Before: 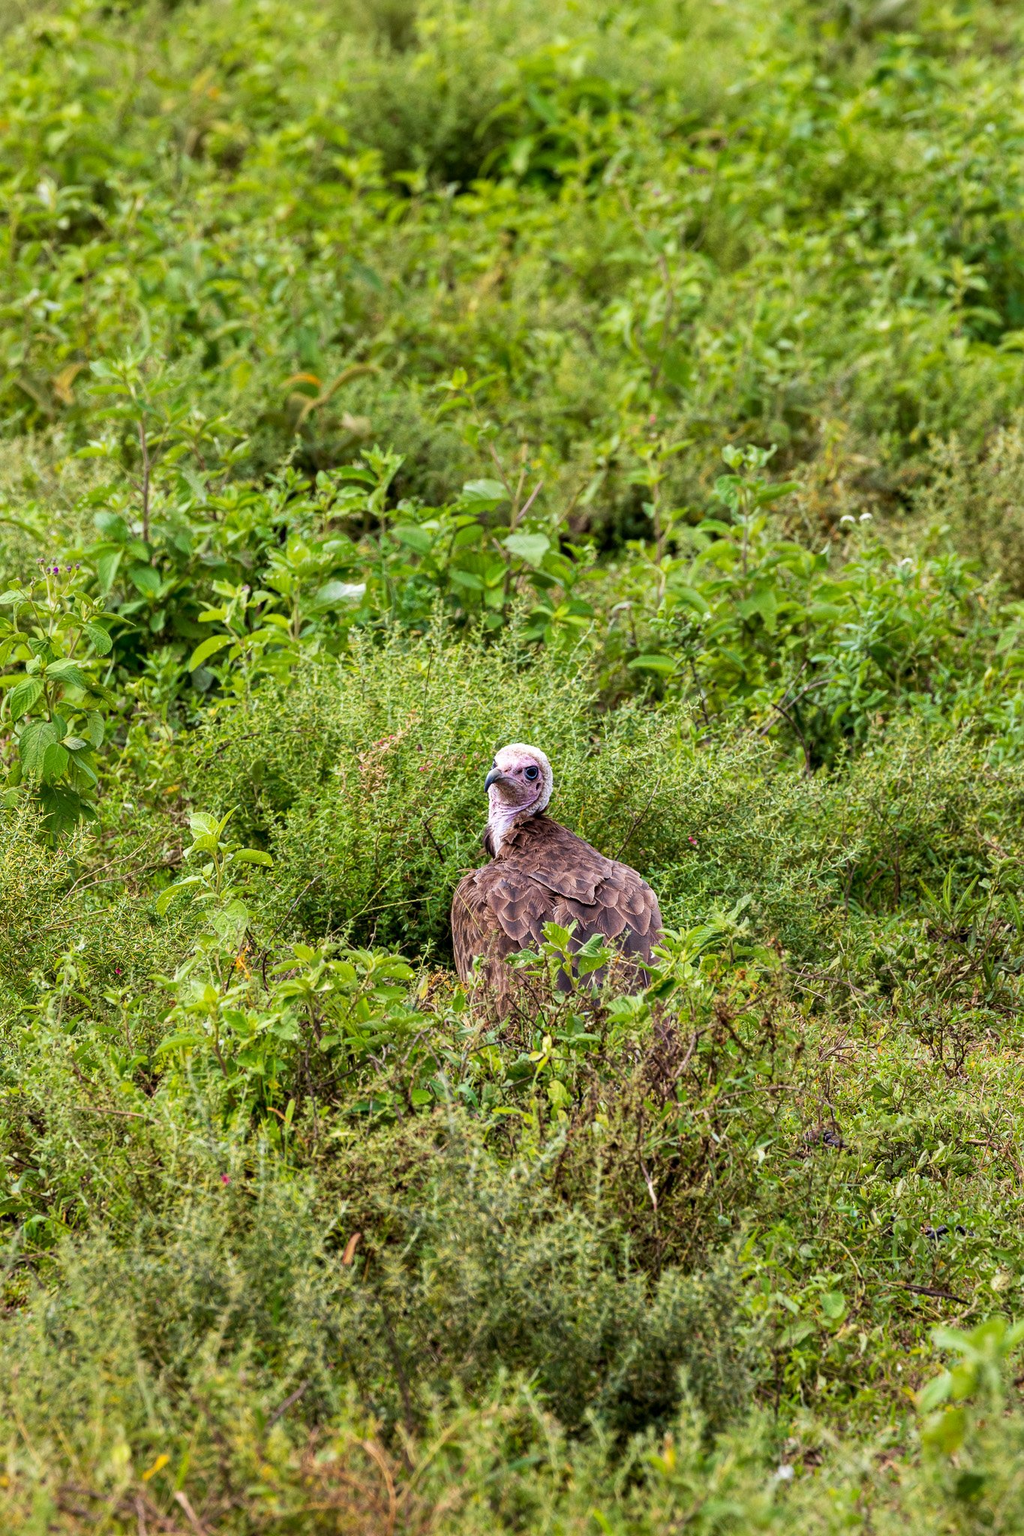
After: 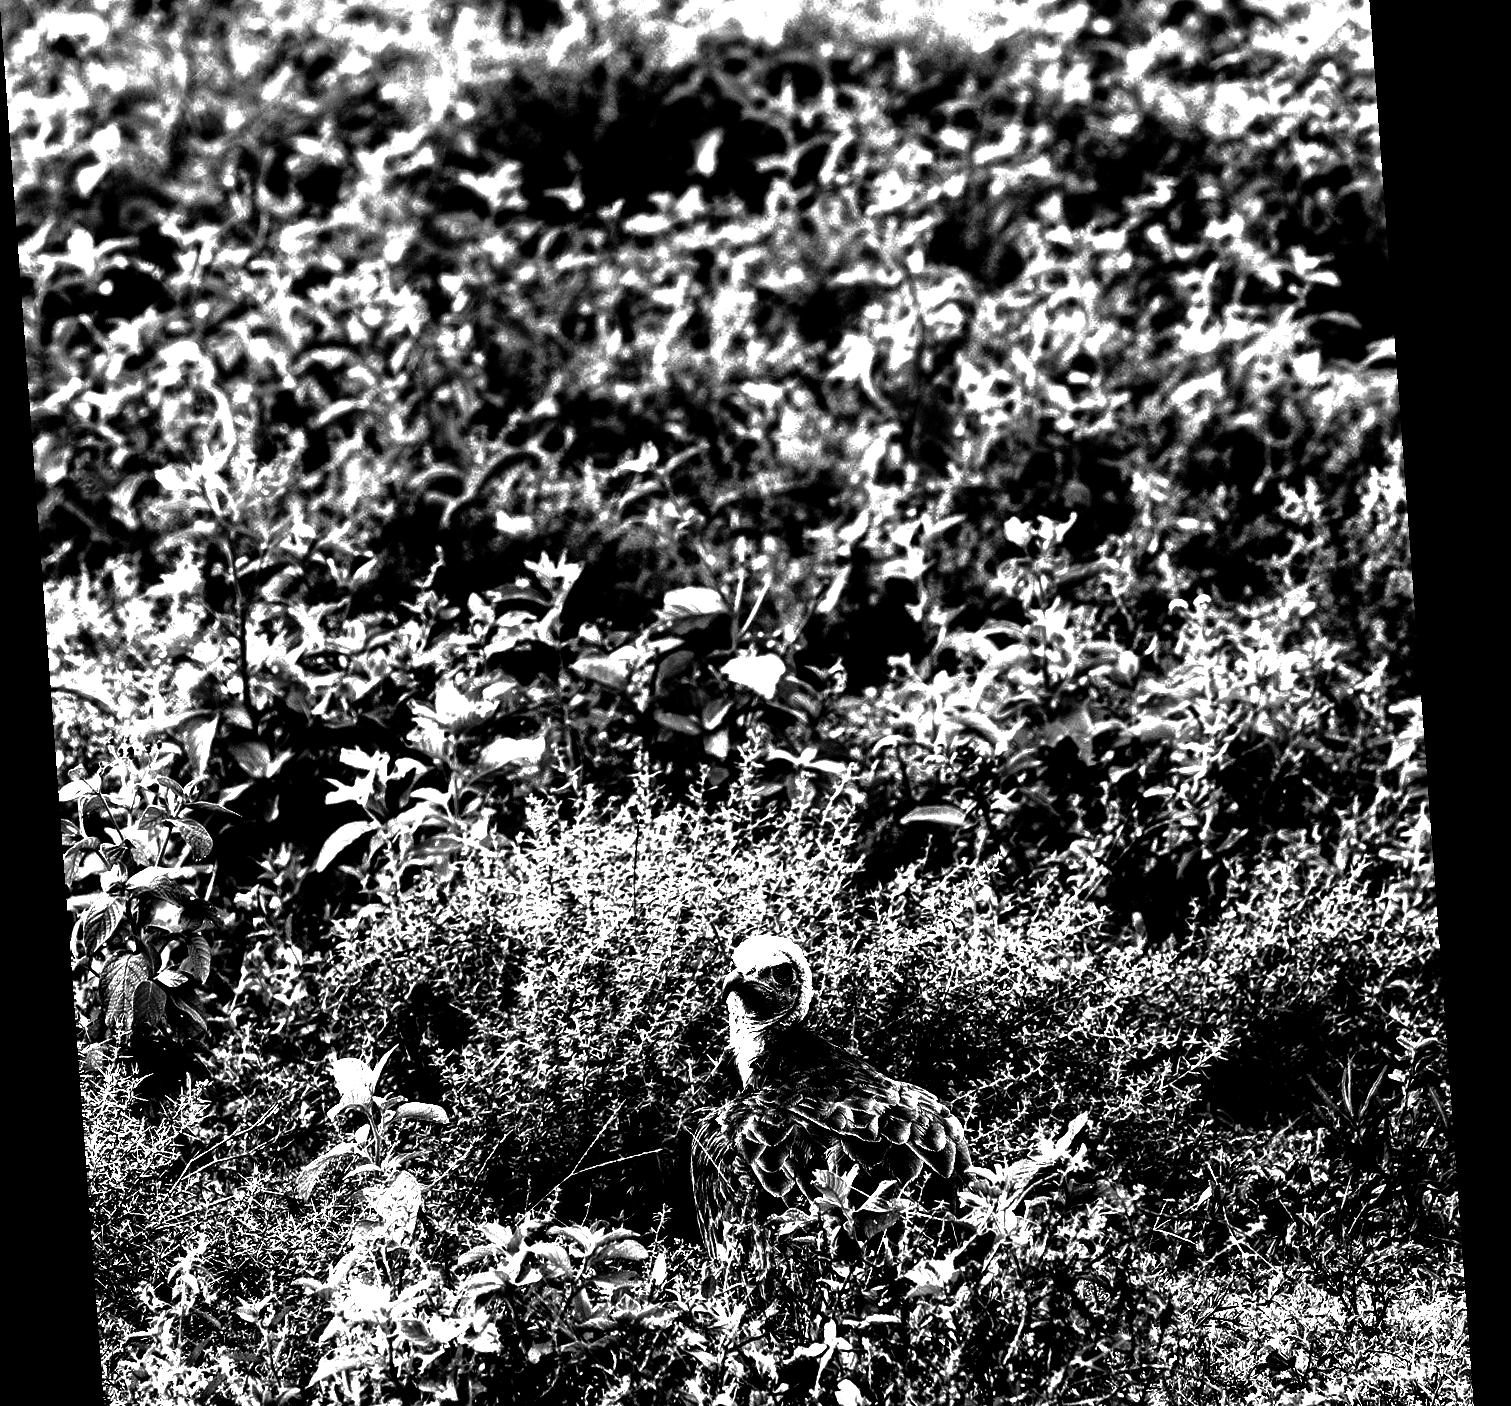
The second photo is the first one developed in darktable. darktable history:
crop and rotate: top 4.848%, bottom 29.503%
tone curve: curves: ch0 [(0, 0.015) (0.084, 0.074) (0.162, 0.165) (0.304, 0.382) (0.466, 0.576) (0.654, 0.741) (0.848, 0.906) (0.984, 0.963)]; ch1 [(0, 0) (0.34, 0.235) (0.46, 0.46) (0.515, 0.502) (0.553, 0.567) (0.764, 0.815) (1, 1)]; ch2 [(0, 0) (0.44, 0.458) (0.479, 0.492) (0.524, 0.507) (0.547, 0.579) (0.673, 0.712) (1, 1)], color space Lab, independent channels, preserve colors none
exposure: exposure 1.5 EV, compensate highlight preservation false
levels: levels [0.721, 0.937, 0.997]
rotate and perspective: rotation -4.25°, automatic cropping off
monochrome: a -71.75, b 75.82
color balance rgb: perceptual saturation grading › global saturation 10%, global vibrance 10%
